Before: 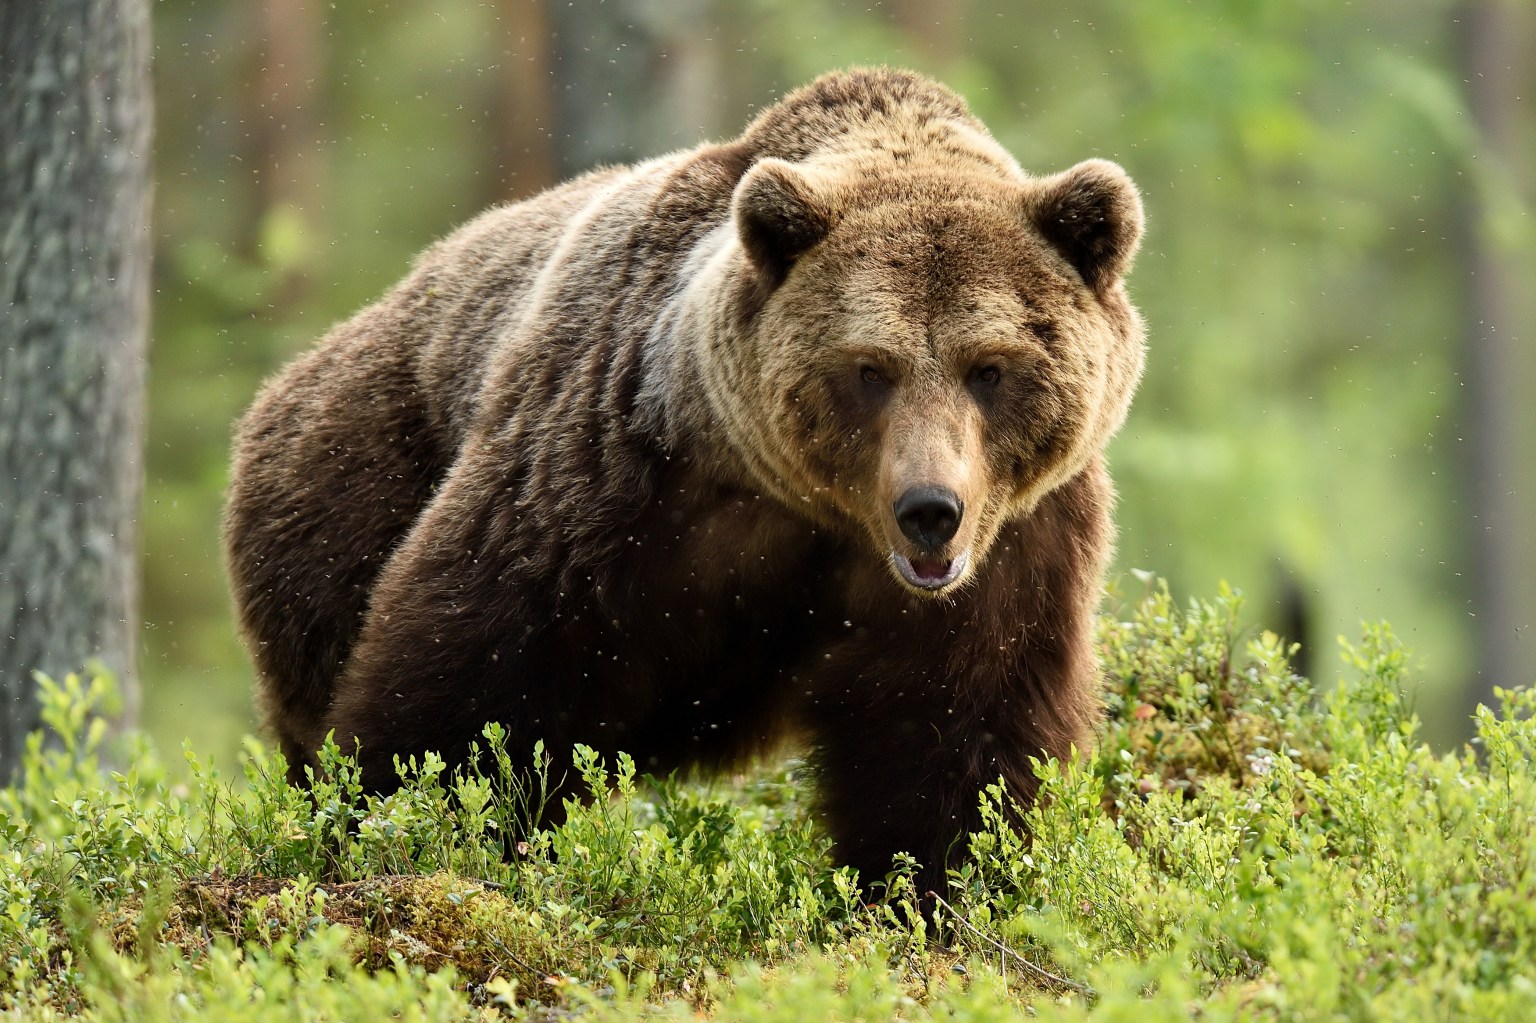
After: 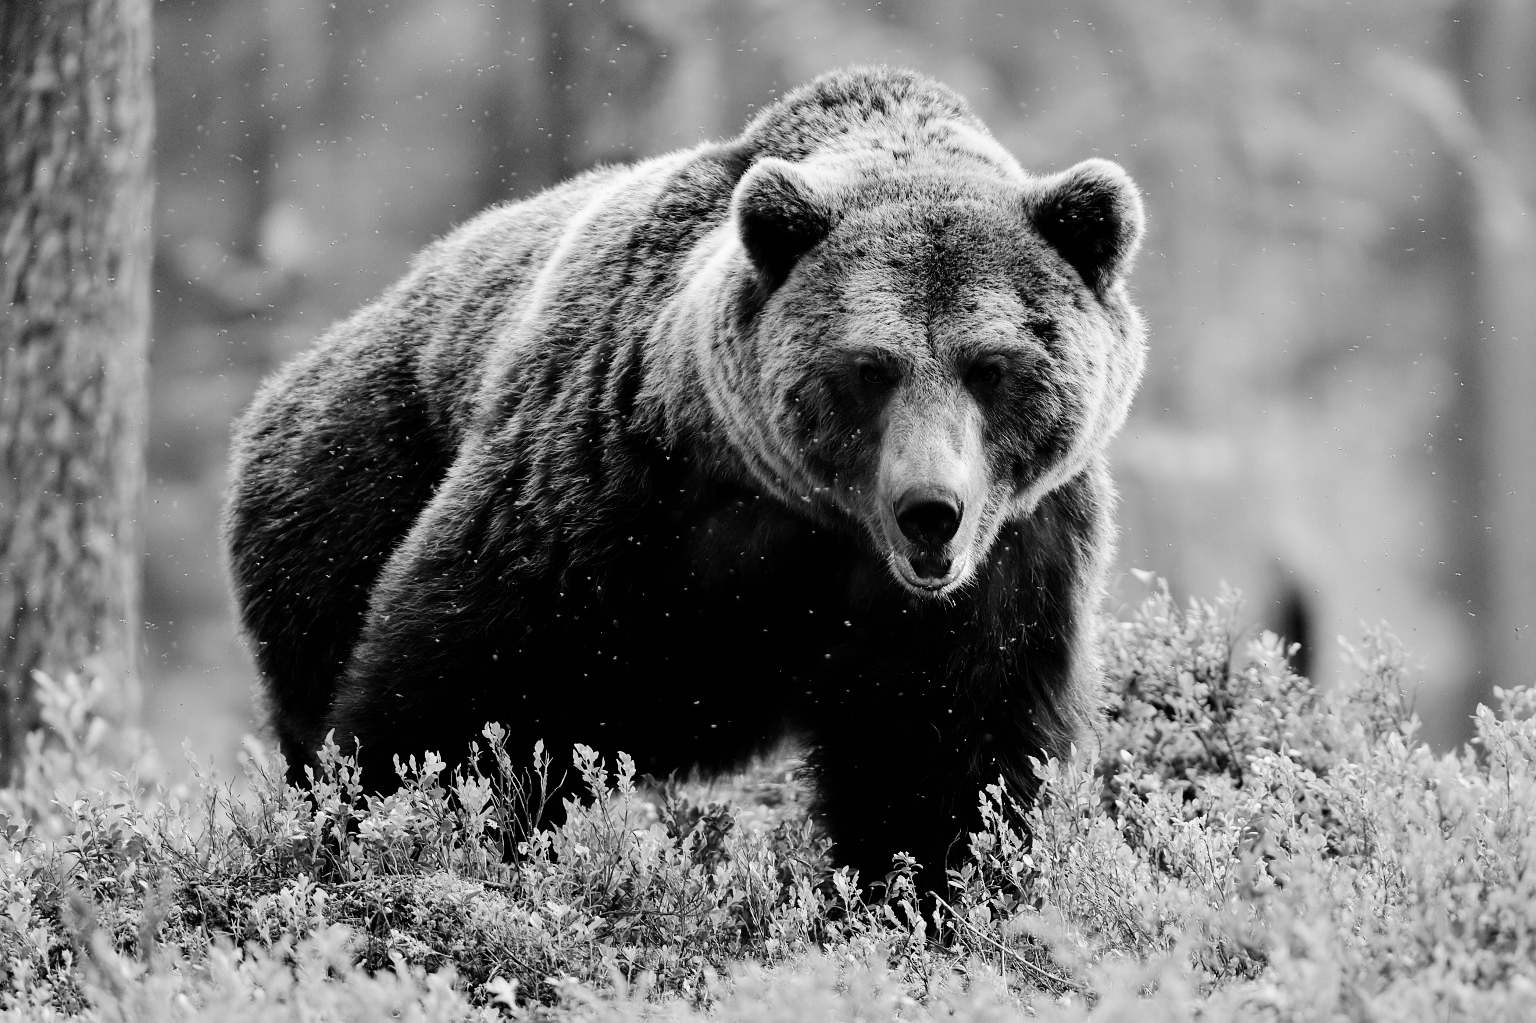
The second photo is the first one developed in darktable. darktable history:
exposure: compensate highlight preservation false
tone curve: curves: ch0 [(0, 0) (0.003, 0) (0.011, 0.001) (0.025, 0.003) (0.044, 0.005) (0.069, 0.012) (0.1, 0.023) (0.136, 0.039) (0.177, 0.088) (0.224, 0.15) (0.277, 0.24) (0.335, 0.337) (0.399, 0.437) (0.468, 0.535) (0.543, 0.629) (0.623, 0.71) (0.709, 0.782) (0.801, 0.856) (0.898, 0.94) (1, 1)], preserve colors none
color balance rgb: perceptual saturation grading › global saturation 10%, global vibrance 10%
color calibration: output gray [0.267, 0.423, 0.261, 0], illuminant same as pipeline (D50), adaptation none (bypass)
